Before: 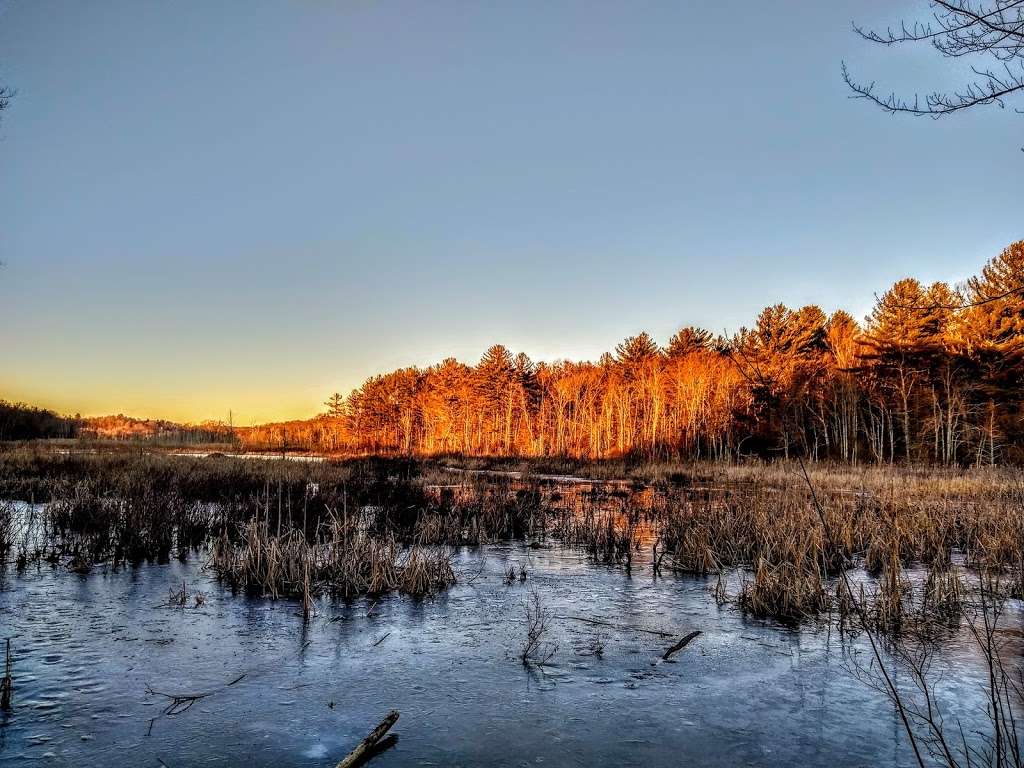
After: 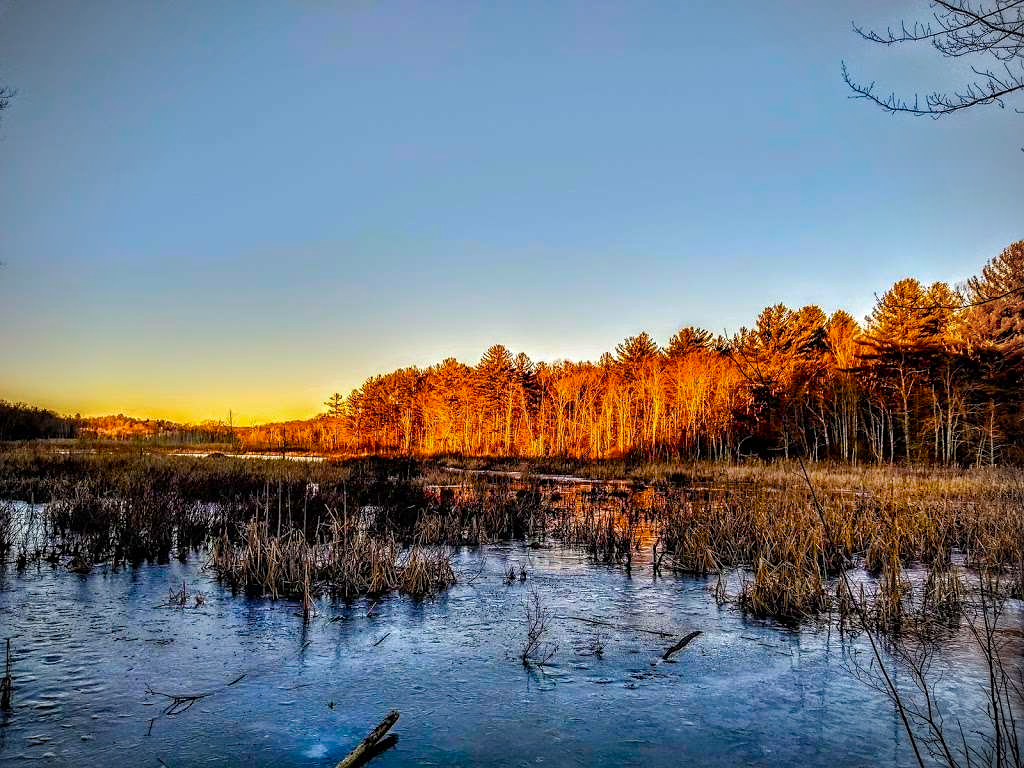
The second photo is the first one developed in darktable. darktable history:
vignetting: fall-off radius 45%, brightness -0.33
sharpen: amount 0.2
color balance rgb: perceptual saturation grading › global saturation 20%, perceptual saturation grading › highlights -25%, perceptual saturation grading › shadows 25%, global vibrance 50%
